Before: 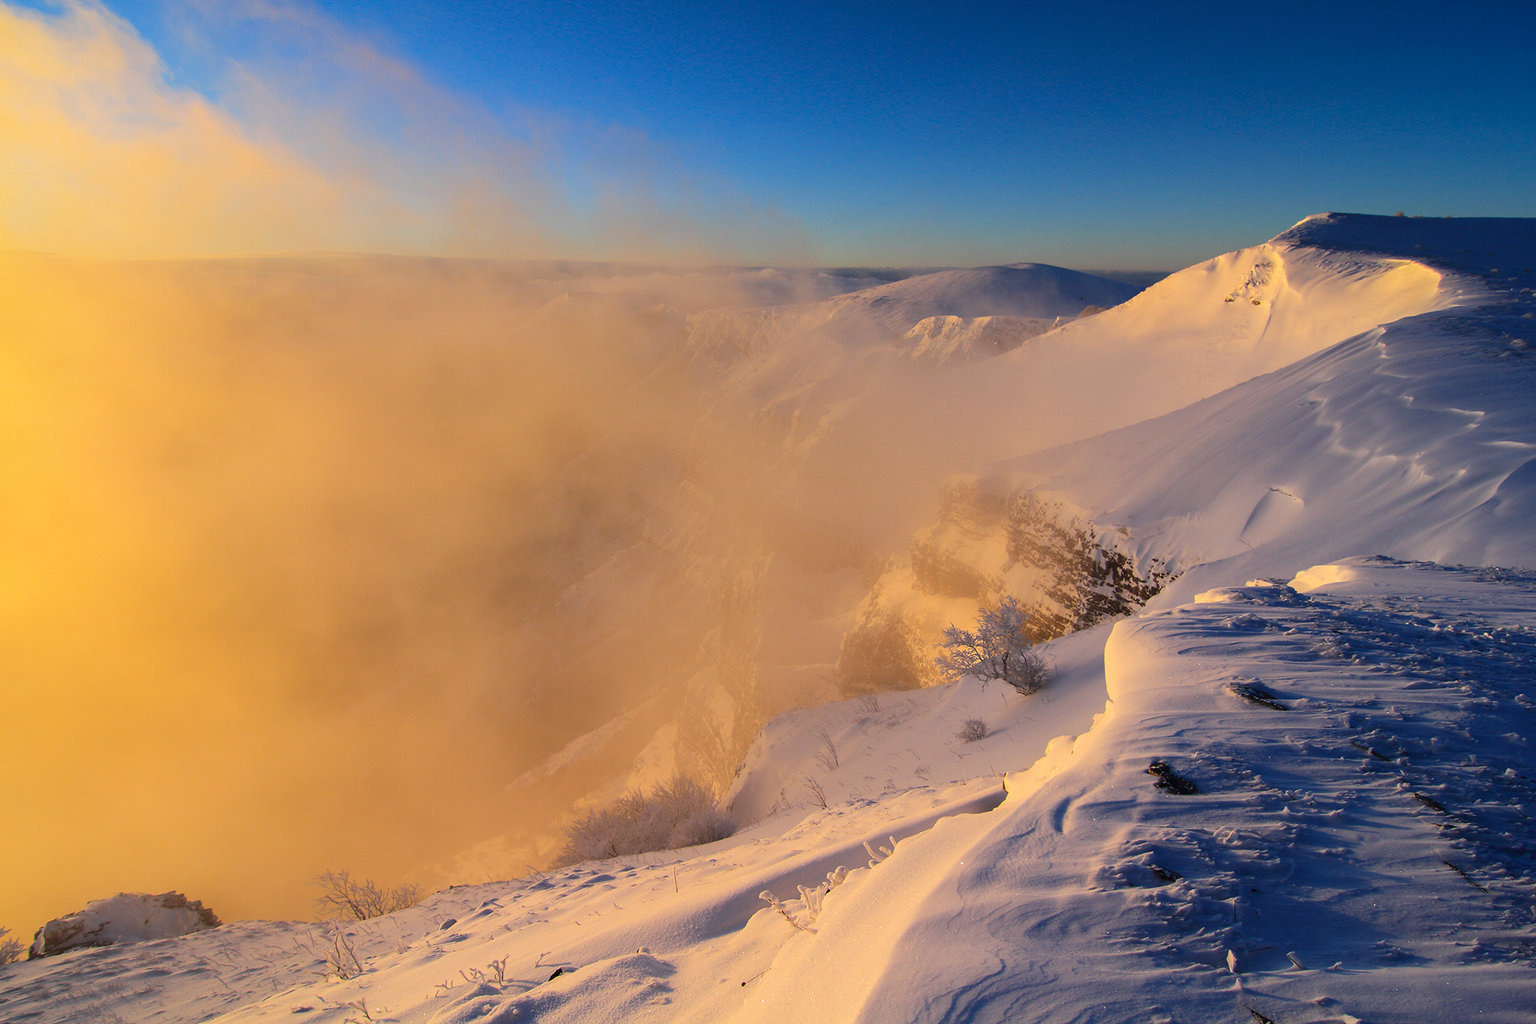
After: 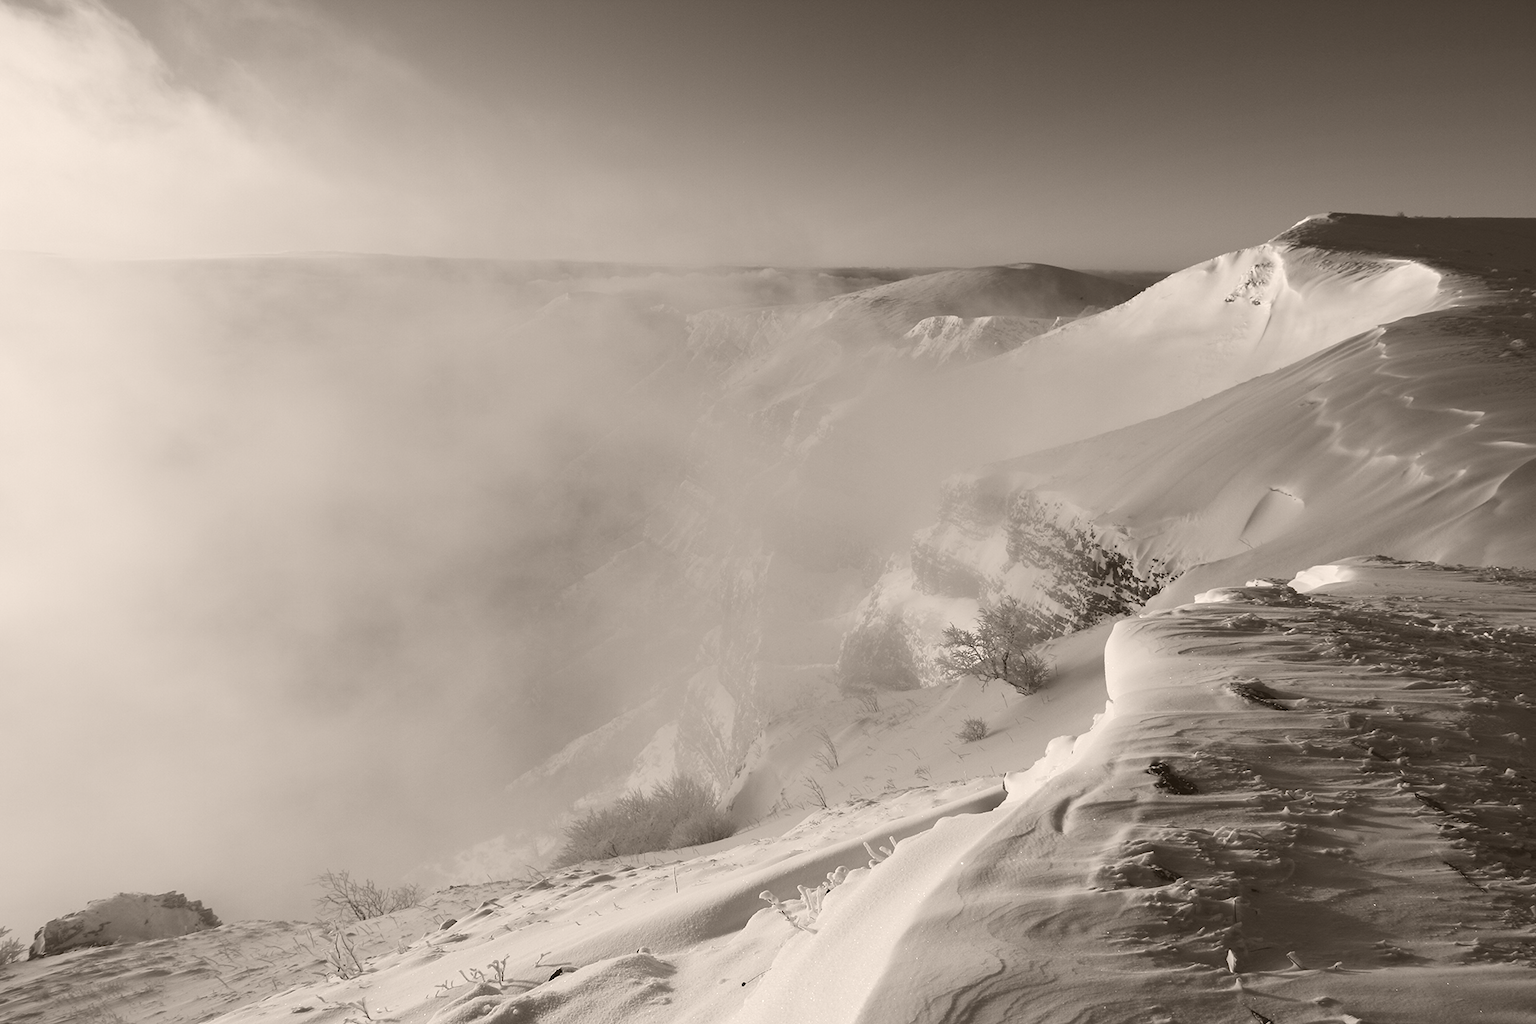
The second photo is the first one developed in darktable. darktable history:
colorize: hue 26.62°, saturation 18%, source mix 100%, lightness 25.27% | blend: blend mode coloradjustment, opacity 100%; mask: uniform (no mask)
